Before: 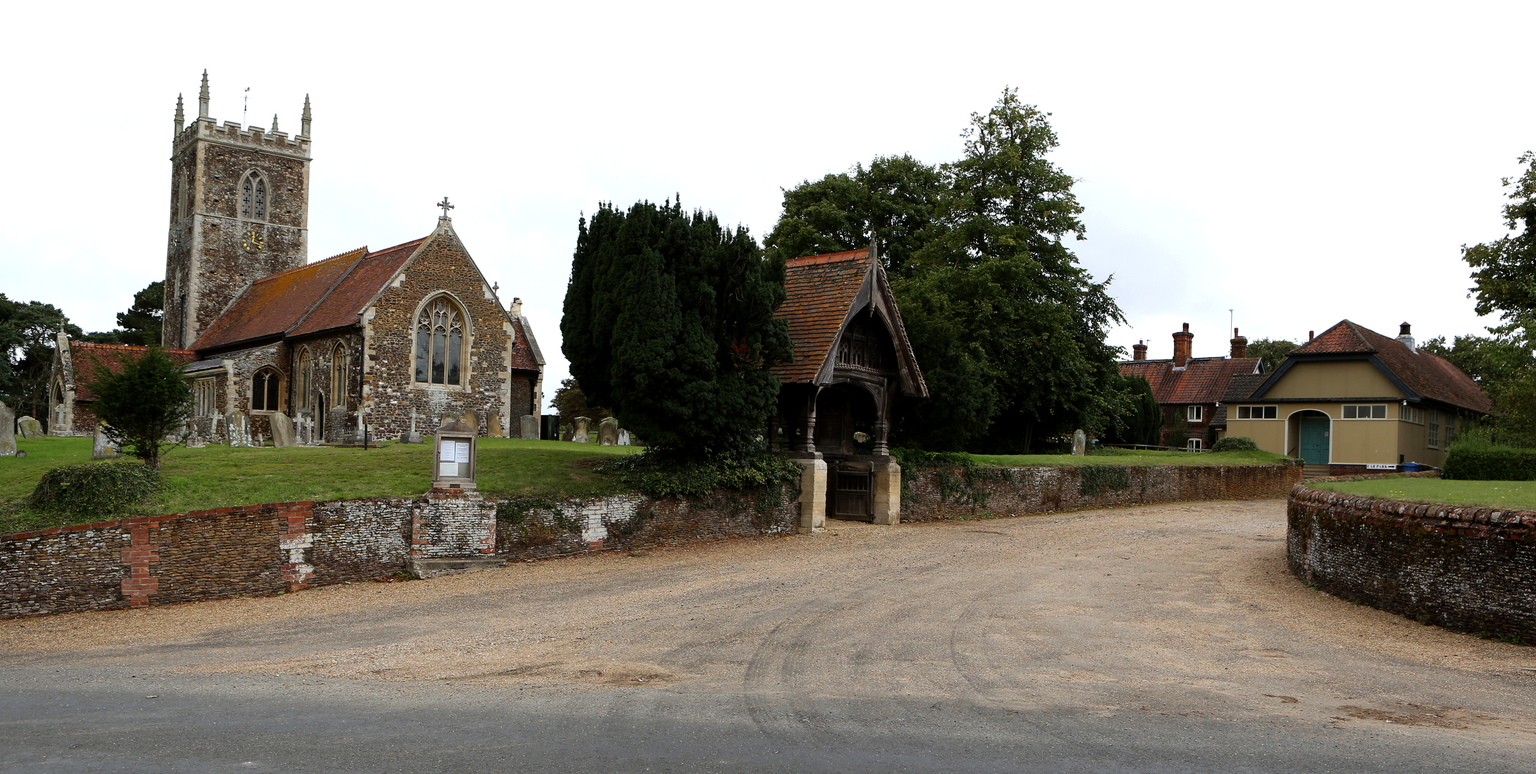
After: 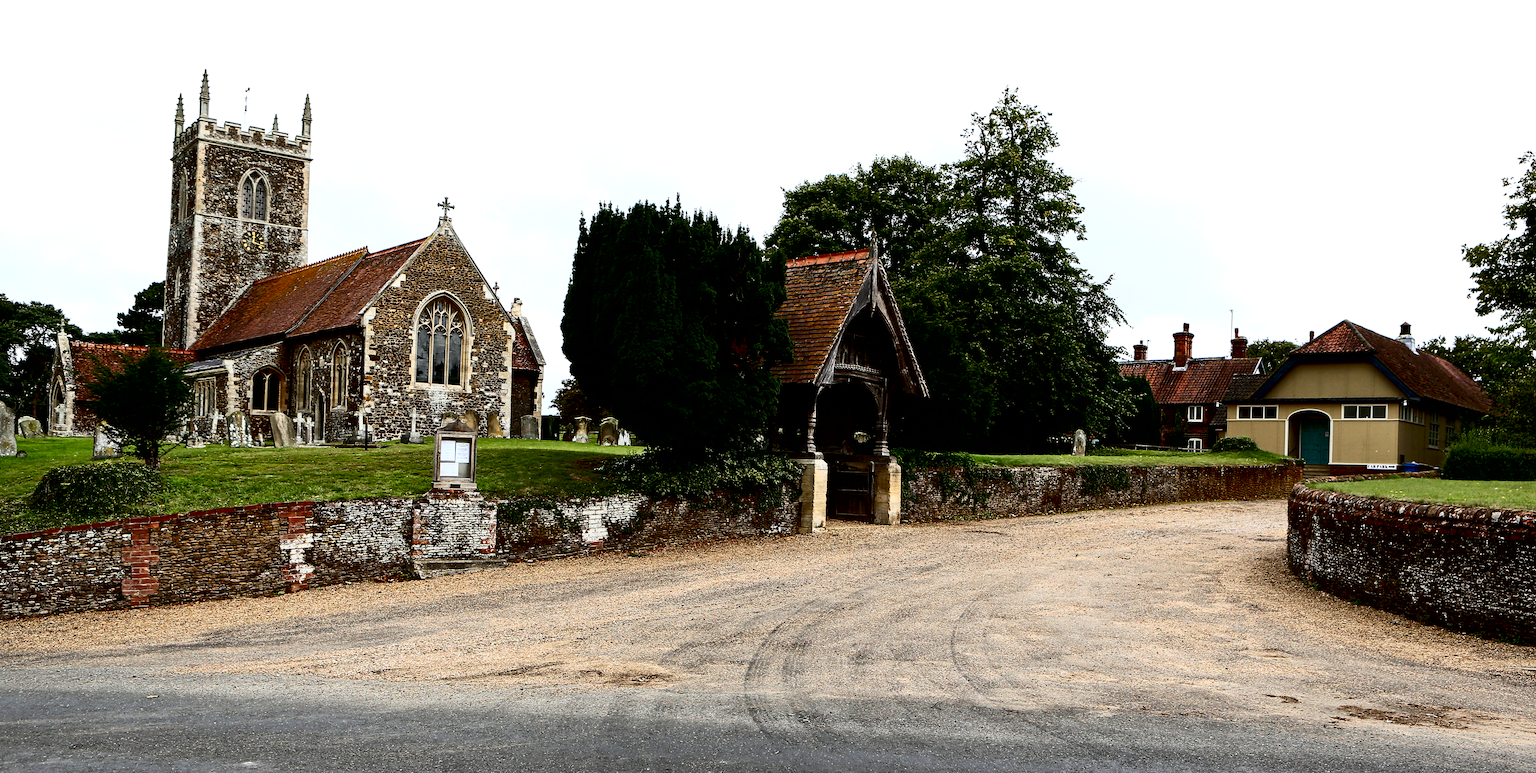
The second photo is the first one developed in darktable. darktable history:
contrast equalizer: y [[0.51, 0.537, 0.559, 0.574, 0.599, 0.618], [0.5 ×6], [0.5 ×6], [0 ×6], [0 ×6]]
contrast brightness saturation: contrast 0.4, brightness 0.1, saturation 0.21
exposure: black level correction 0.009, exposure 0.014 EV, compensate highlight preservation false
